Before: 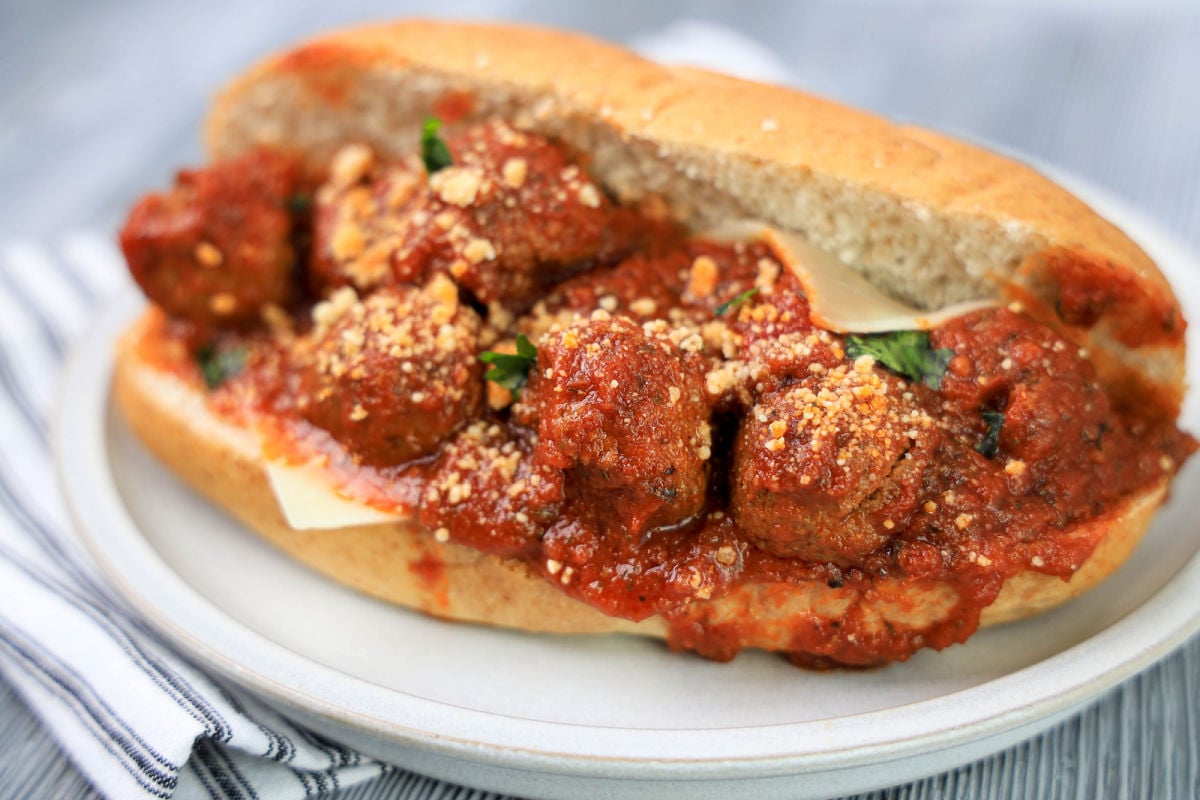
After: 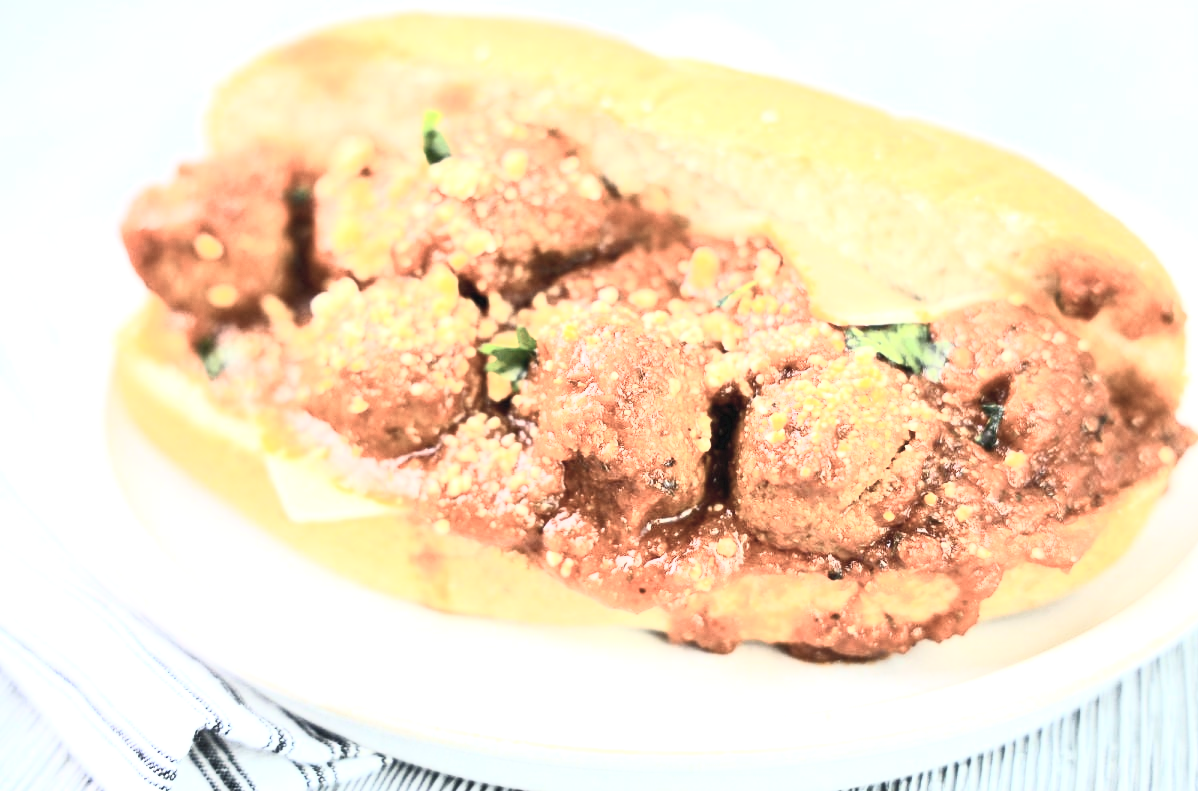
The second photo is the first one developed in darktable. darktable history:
crop: top 1.075%, right 0.117%
exposure: black level correction 0, exposure 1.199 EV, compensate highlight preservation false
contrast brightness saturation: contrast 0.582, brightness 0.574, saturation -0.33
color balance rgb: shadows lift › chroma 2.017%, shadows lift › hue 219.34°, power › hue 213.83°, global offset › hue 169.09°, perceptual saturation grading › global saturation 0.556%, global vibrance 20%
